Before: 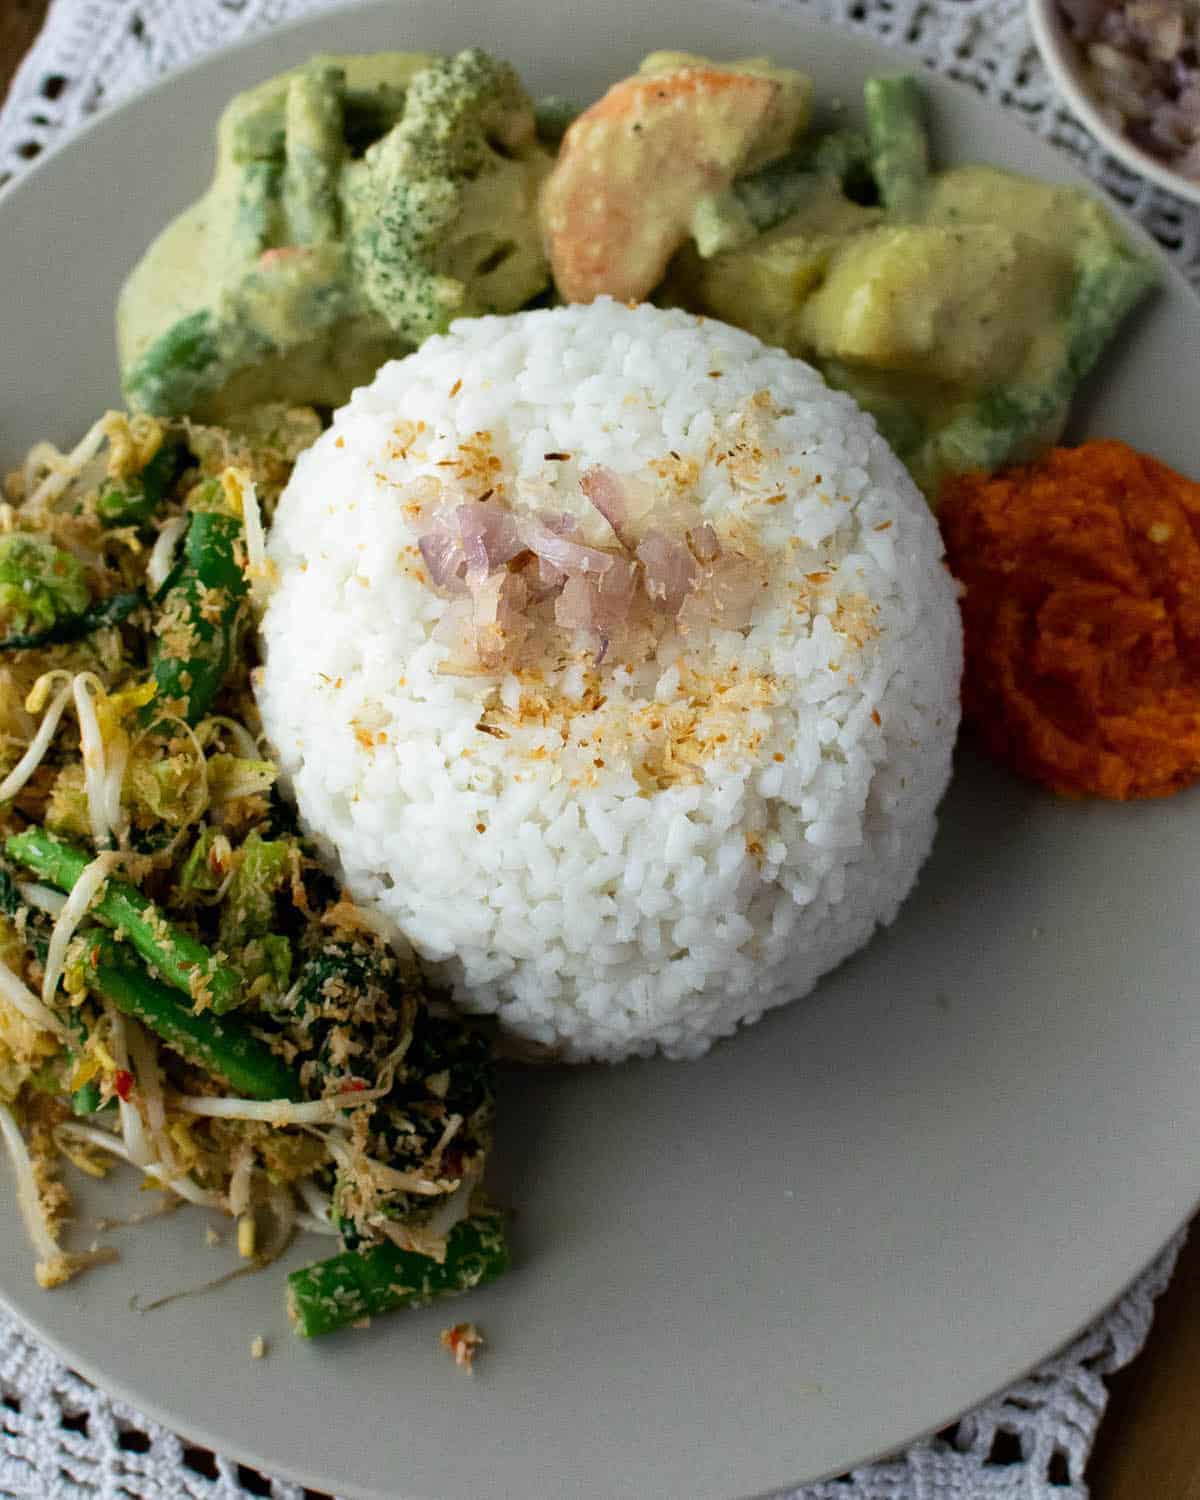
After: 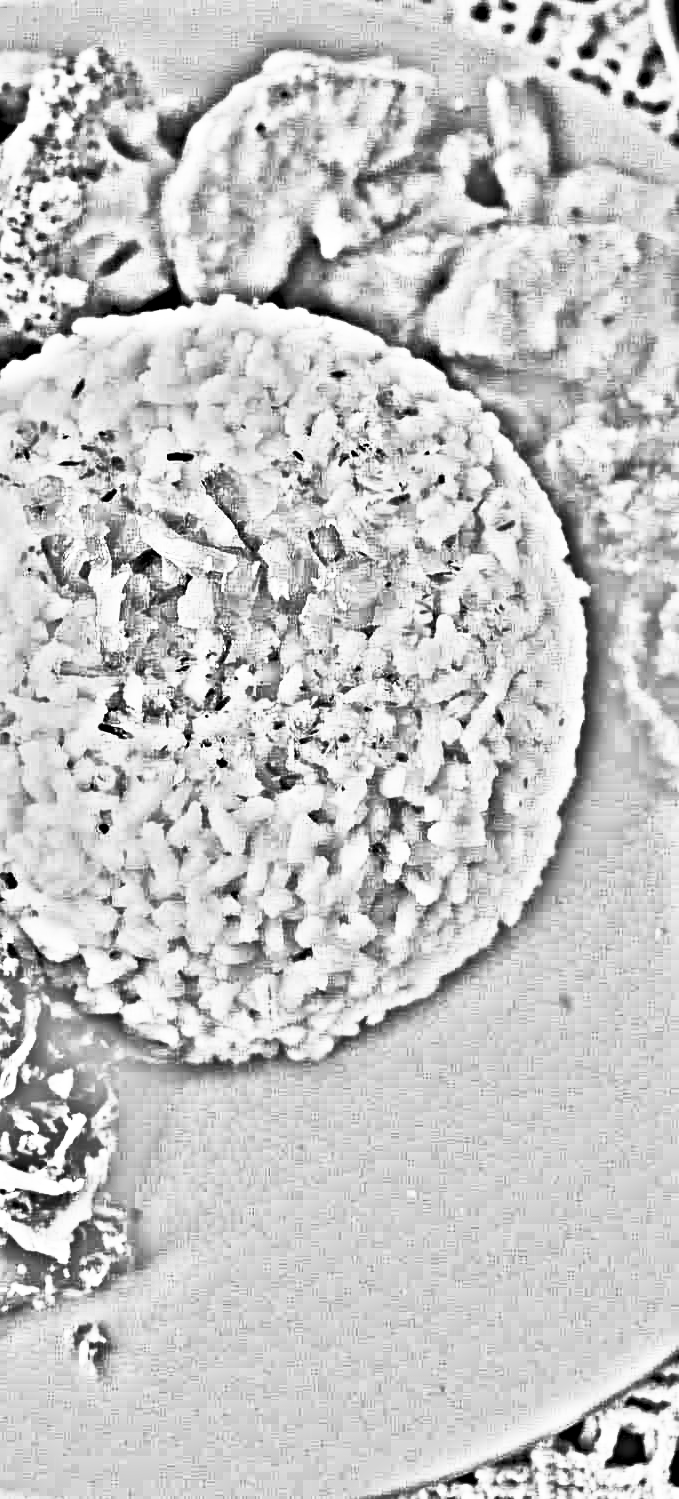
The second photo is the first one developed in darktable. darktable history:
crop: left 31.458%, top 0%, right 11.876%
highpass: on, module defaults
white balance: red 0.982, blue 1.018
contrast brightness saturation: contrast 1, brightness 1, saturation 1
tone curve: curves: ch0 [(0, 0) (0.118, 0.034) (0.182, 0.124) (0.265, 0.214) (0.504, 0.508) (0.783, 0.825) (1, 1)], color space Lab, linked channels, preserve colors none
